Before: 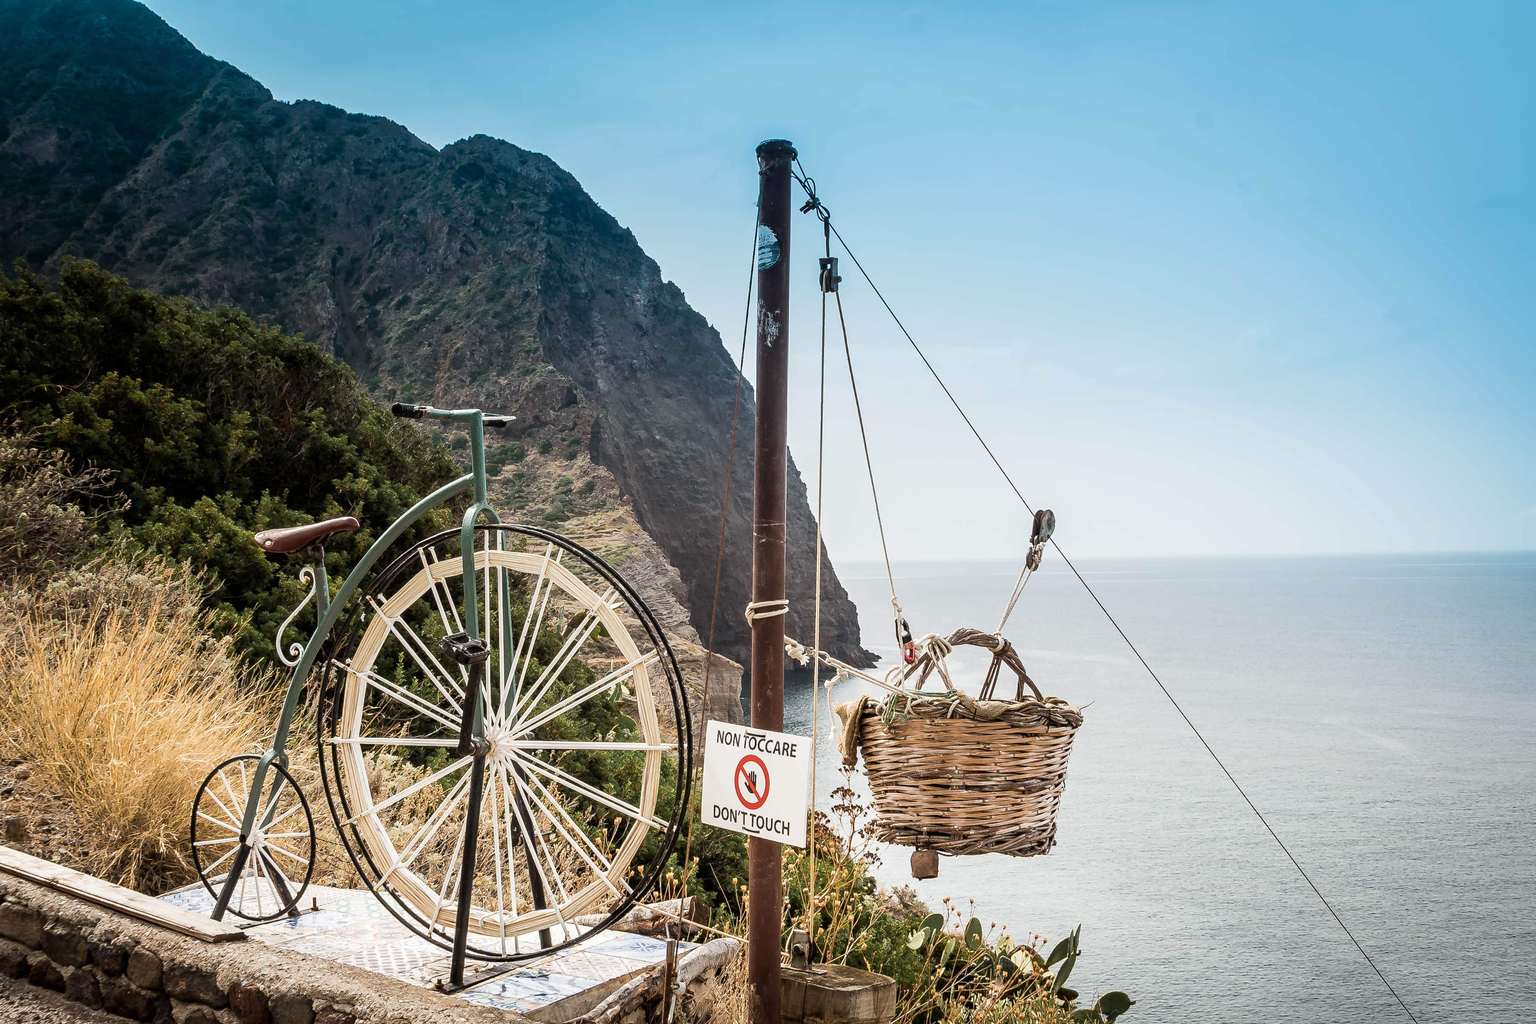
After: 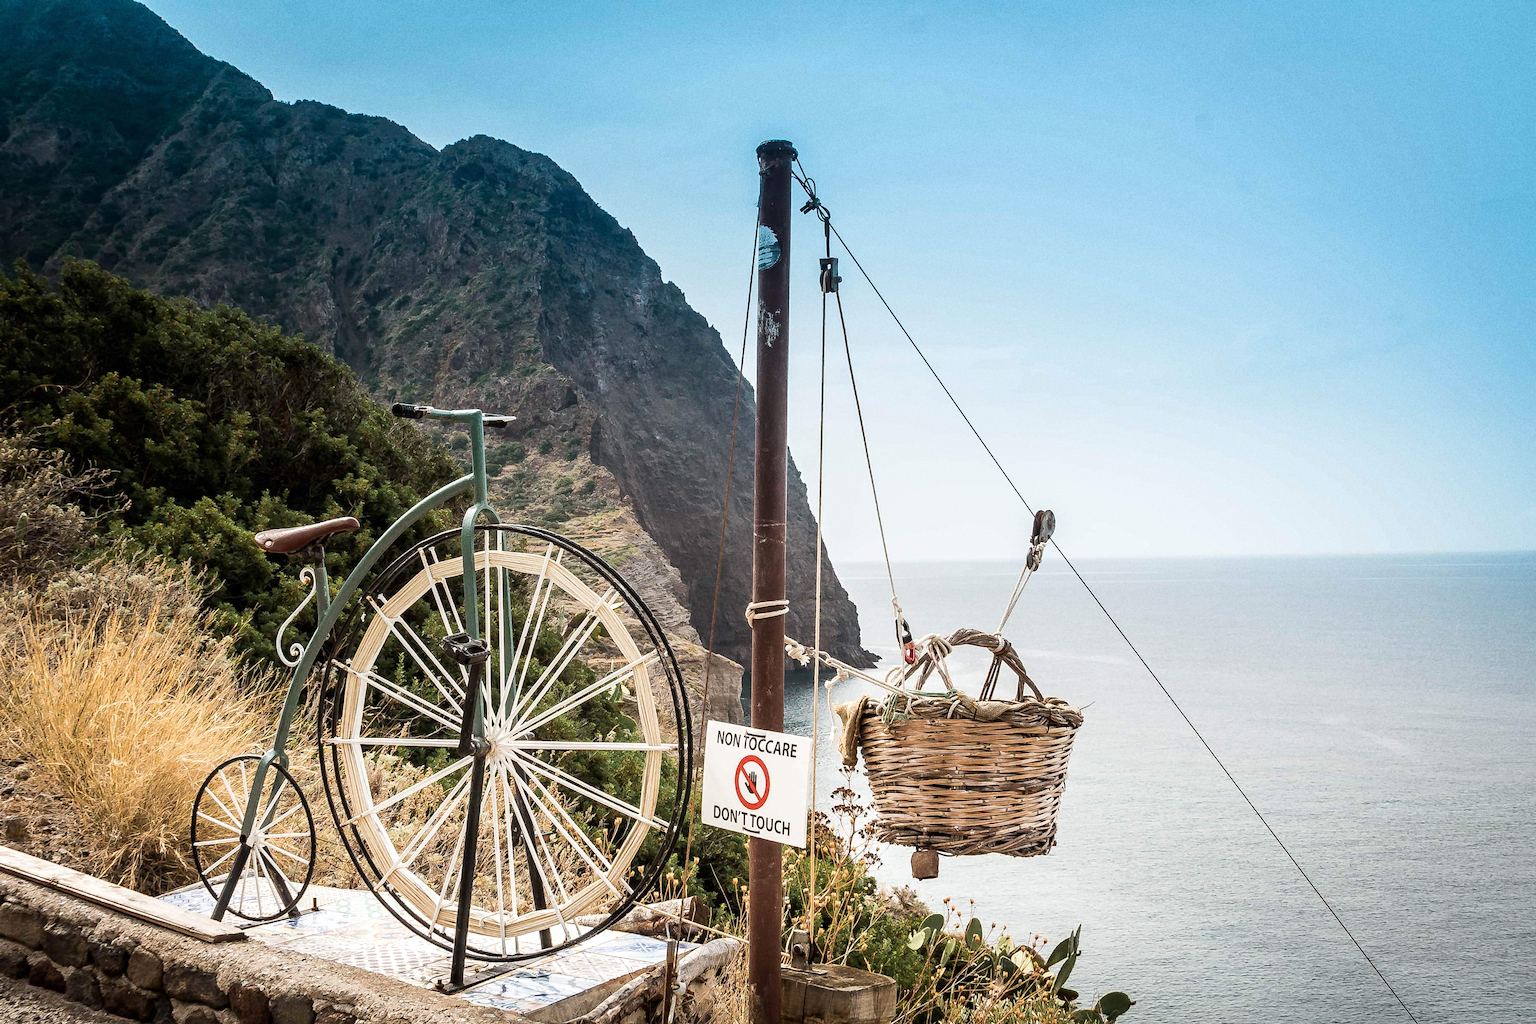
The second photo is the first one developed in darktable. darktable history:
grain: on, module defaults
exposure: exposure 0.131 EV, compensate highlight preservation false
